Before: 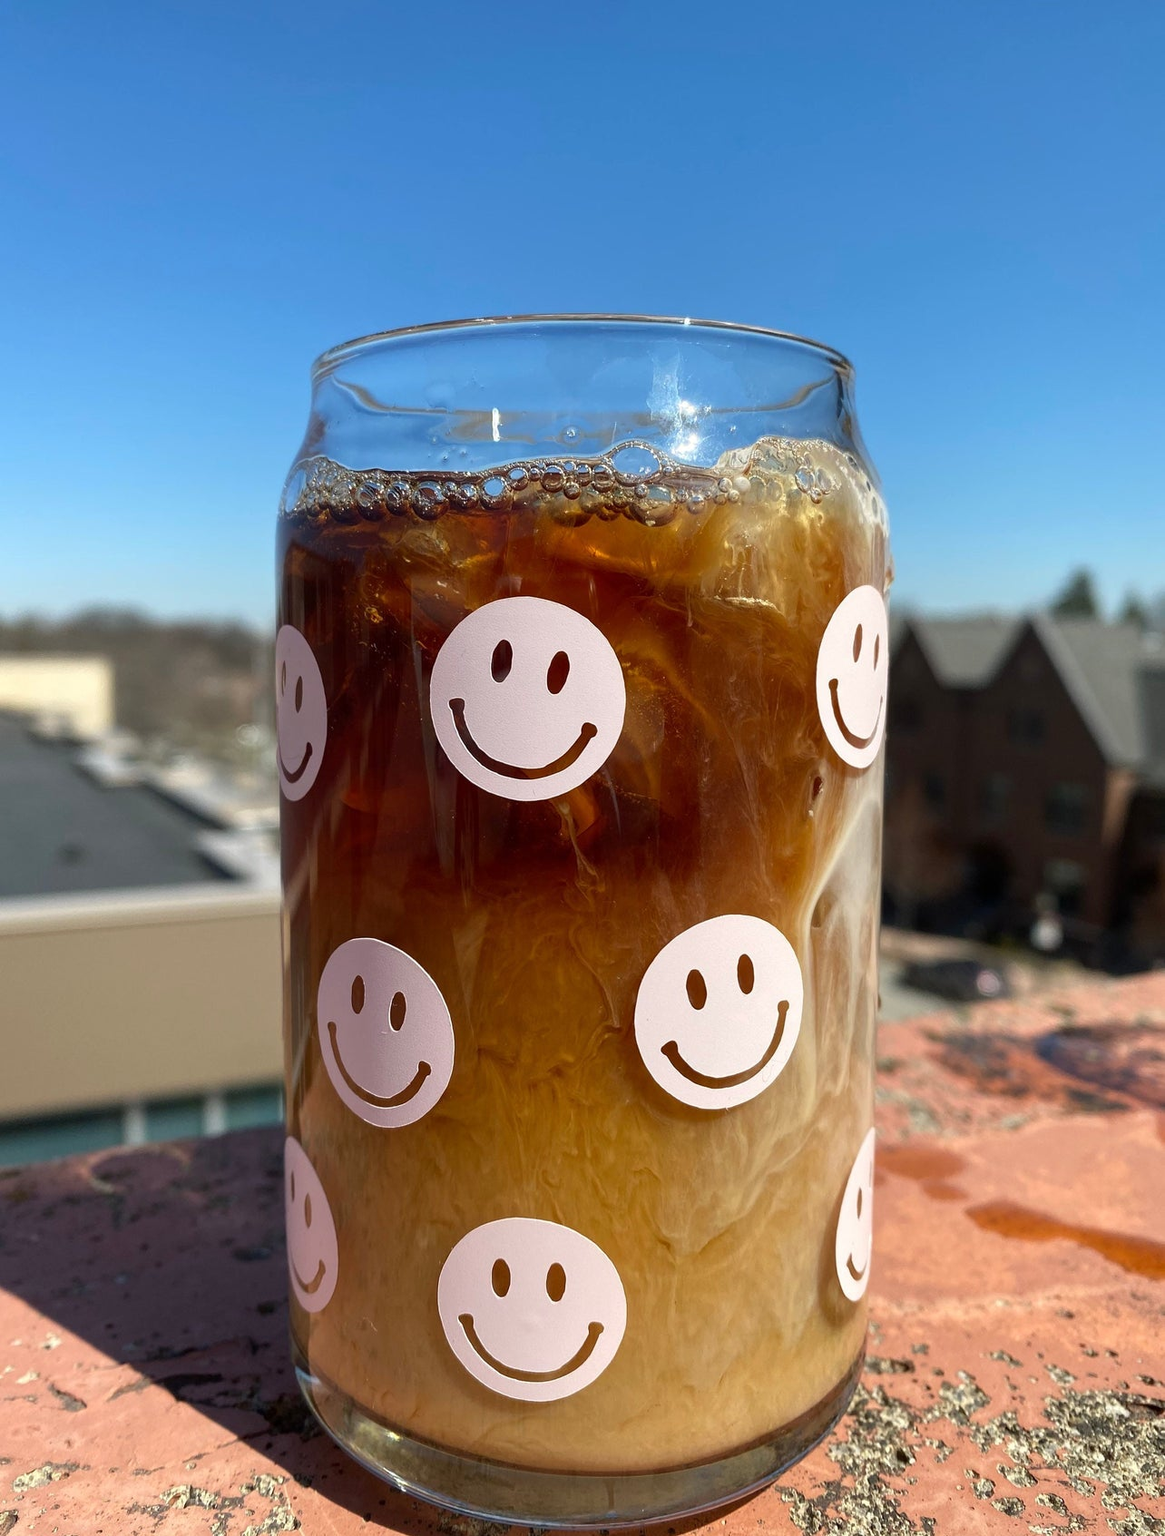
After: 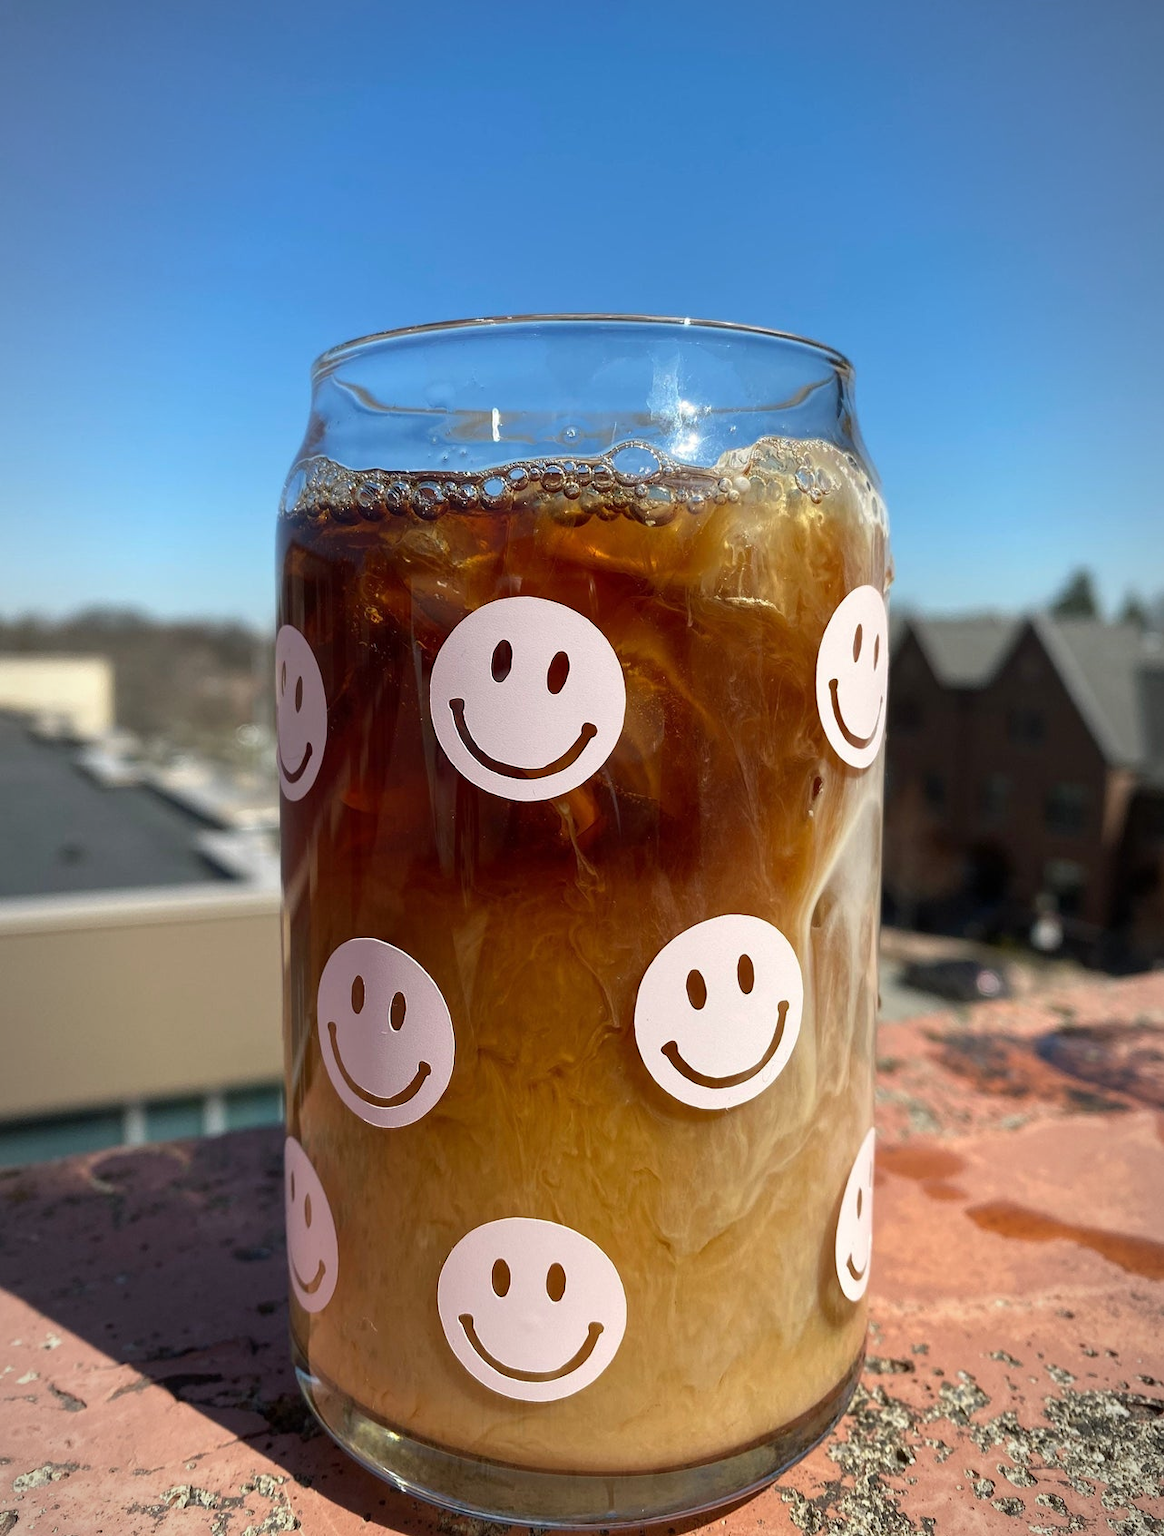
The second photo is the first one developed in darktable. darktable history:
vignetting: fall-off start 96.84%, fall-off radius 99.47%, brightness -0.575, width/height ratio 0.614, unbound false
